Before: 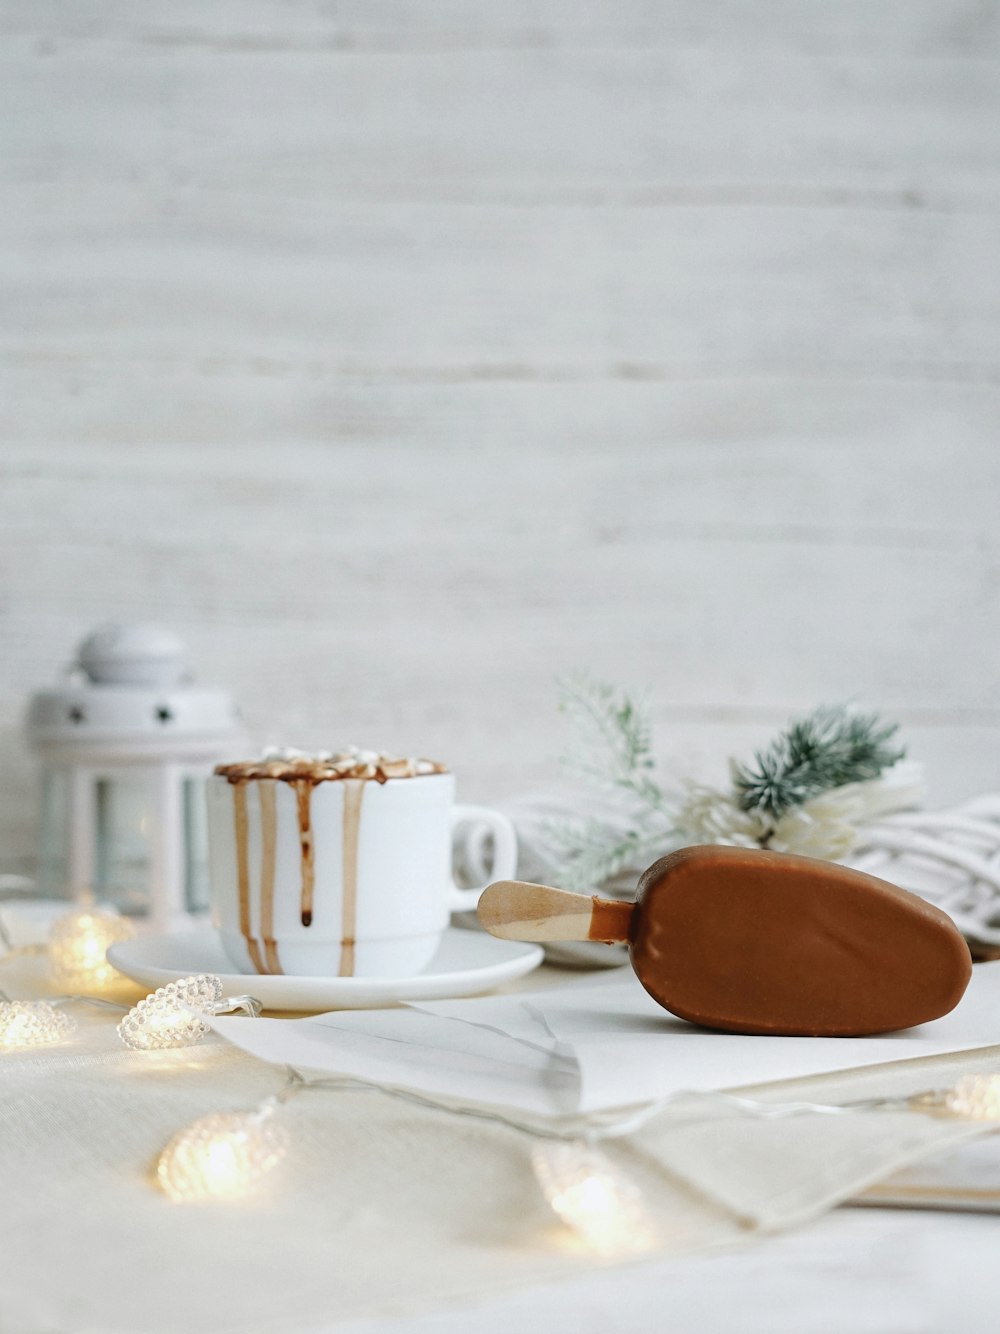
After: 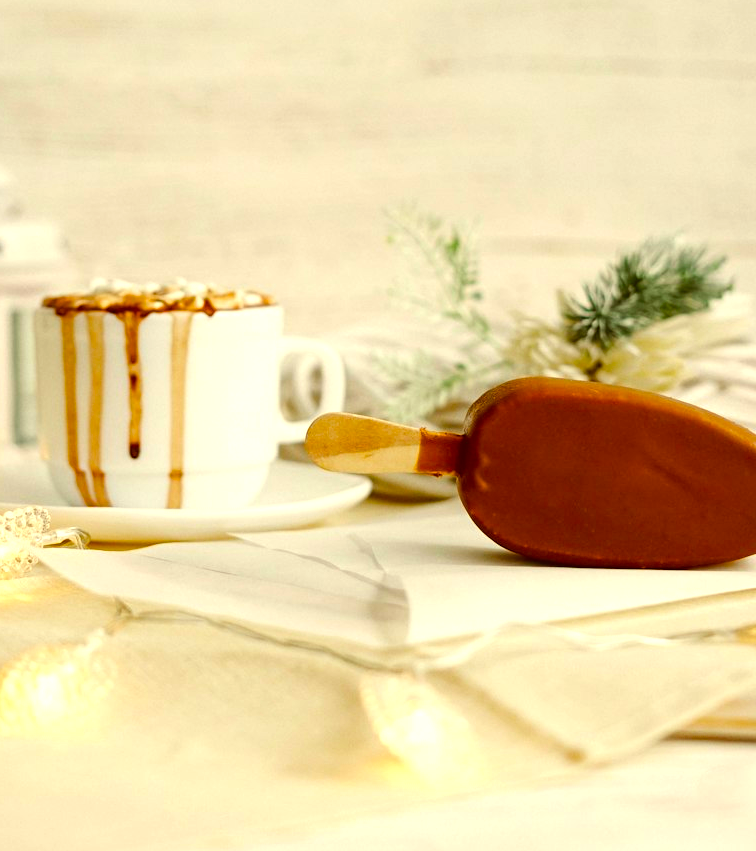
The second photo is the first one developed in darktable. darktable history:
color balance rgb: linear chroma grading › shadows 10%, linear chroma grading › highlights 10%, linear chroma grading › global chroma 15%, linear chroma grading › mid-tones 15%, perceptual saturation grading › global saturation 40%, perceptual saturation grading › highlights -25%, perceptual saturation grading › mid-tones 35%, perceptual saturation grading › shadows 35%, perceptual brilliance grading › global brilliance 11.29%, global vibrance 11.29%
crop and rotate: left 17.299%, top 35.115%, right 7.015%, bottom 1.024%
color correction: highlights a* 1.12, highlights b* 24.26, shadows a* 15.58, shadows b* 24.26
